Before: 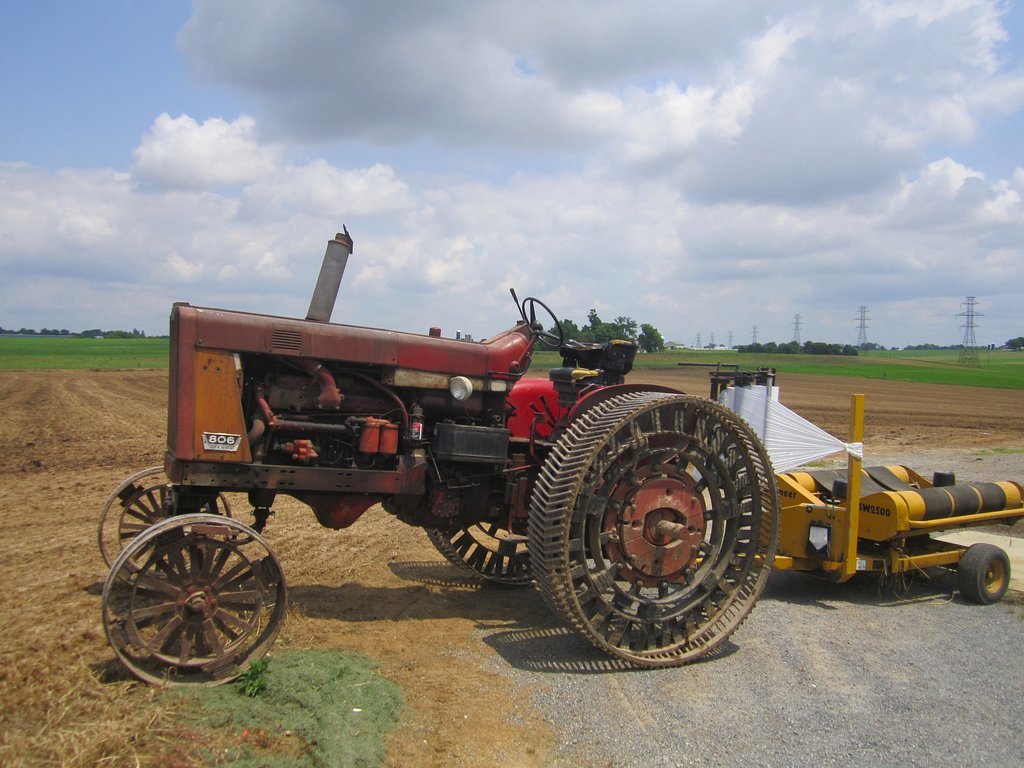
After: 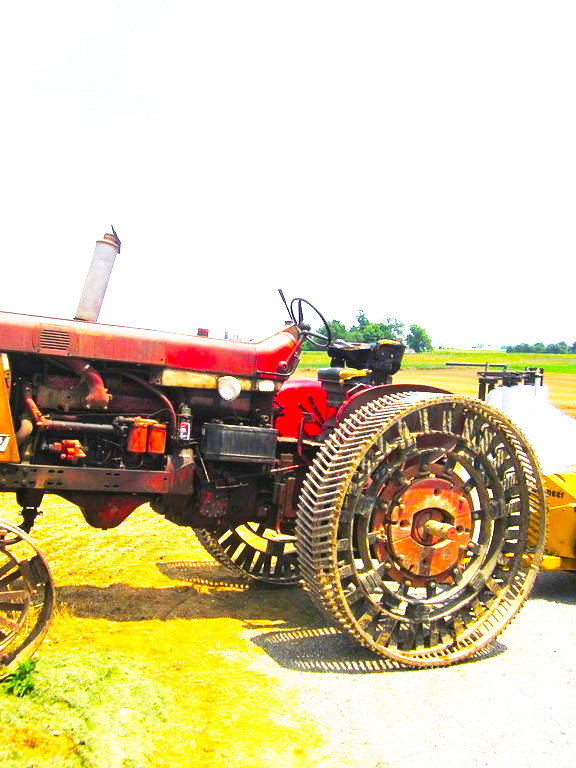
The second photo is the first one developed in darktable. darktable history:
crop and rotate: left 22.704%, right 21.023%
base curve: curves: ch0 [(0, 0) (0.005, 0.002) (0.193, 0.295) (0.399, 0.664) (0.75, 0.928) (1, 1)], preserve colors none
exposure: black level correction 0, exposure 1.279 EV, compensate highlight preservation false
color balance rgb: power › hue 61.43°, linear chroma grading › shadows 10.203%, linear chroma grading › highlights 10.955%, linear chroma grading › global chroma 14.383%, linear chroma grading › mid-tones 14.808%, perceptual saturation grading › global saturation 25.546%, perceptual brilliance grading › highlights 19.916%, perceptual brilliance grading › mid-tones 20.116%, perceptual brilliance grading › shadows -19.943%, global vibrance 20%
